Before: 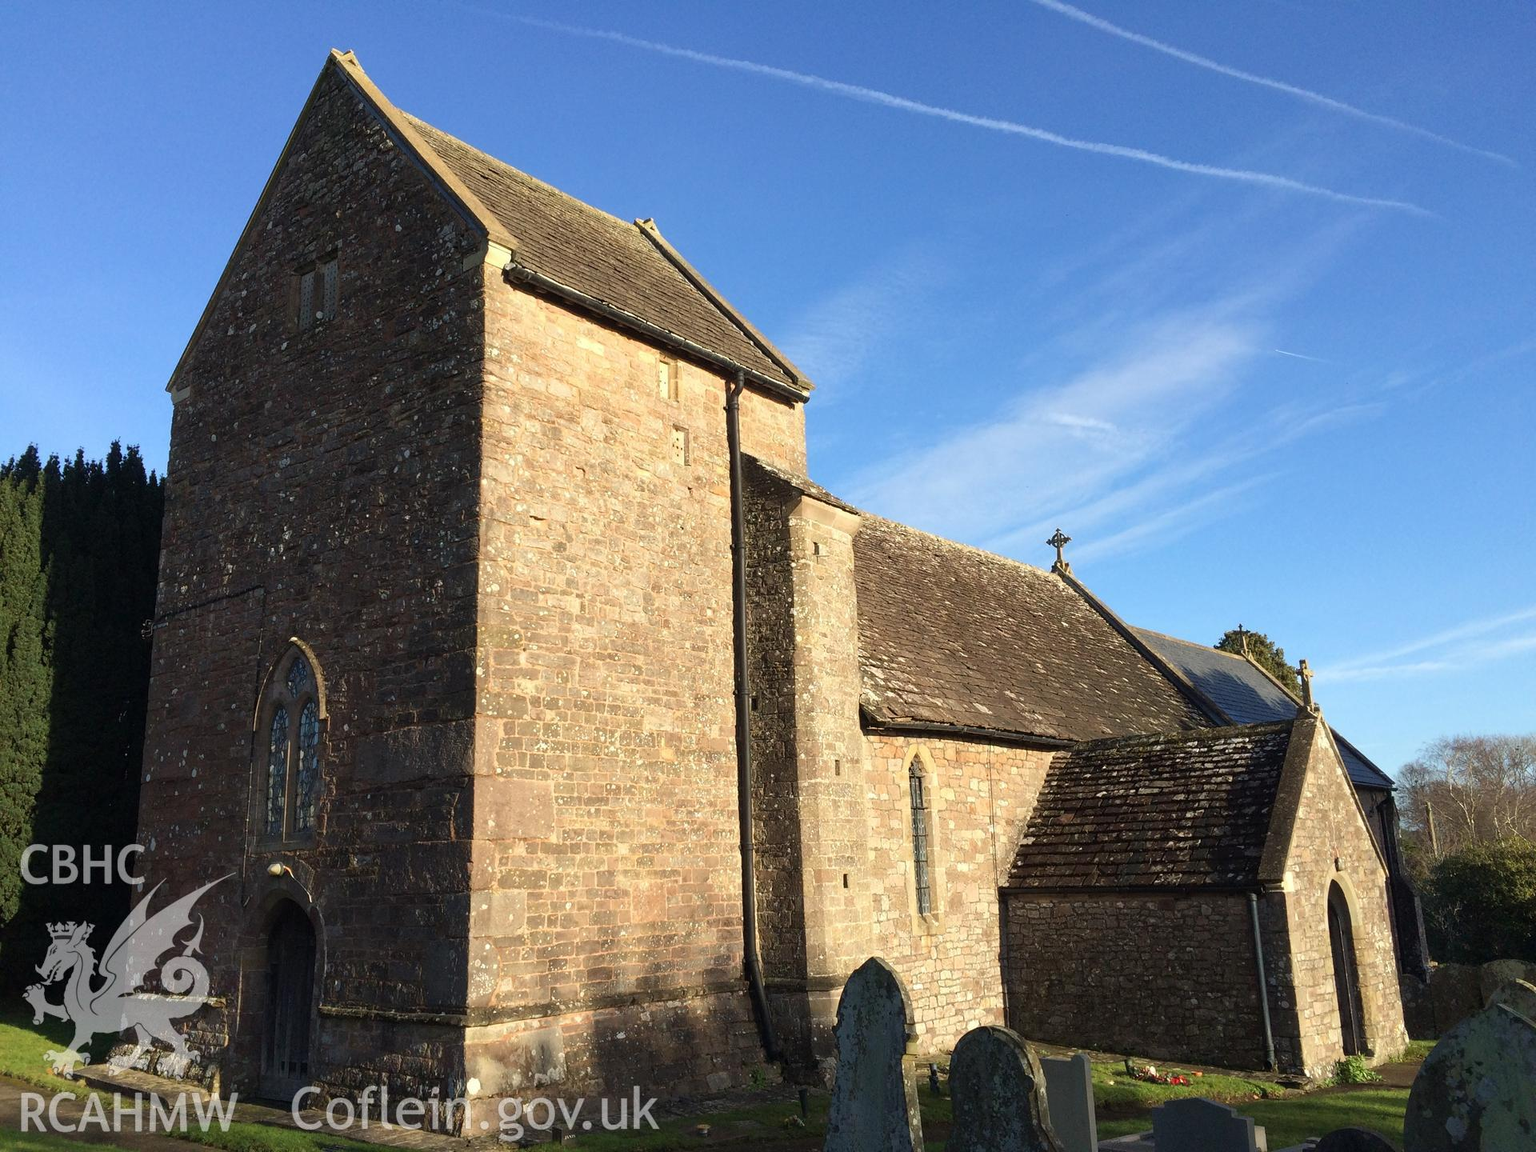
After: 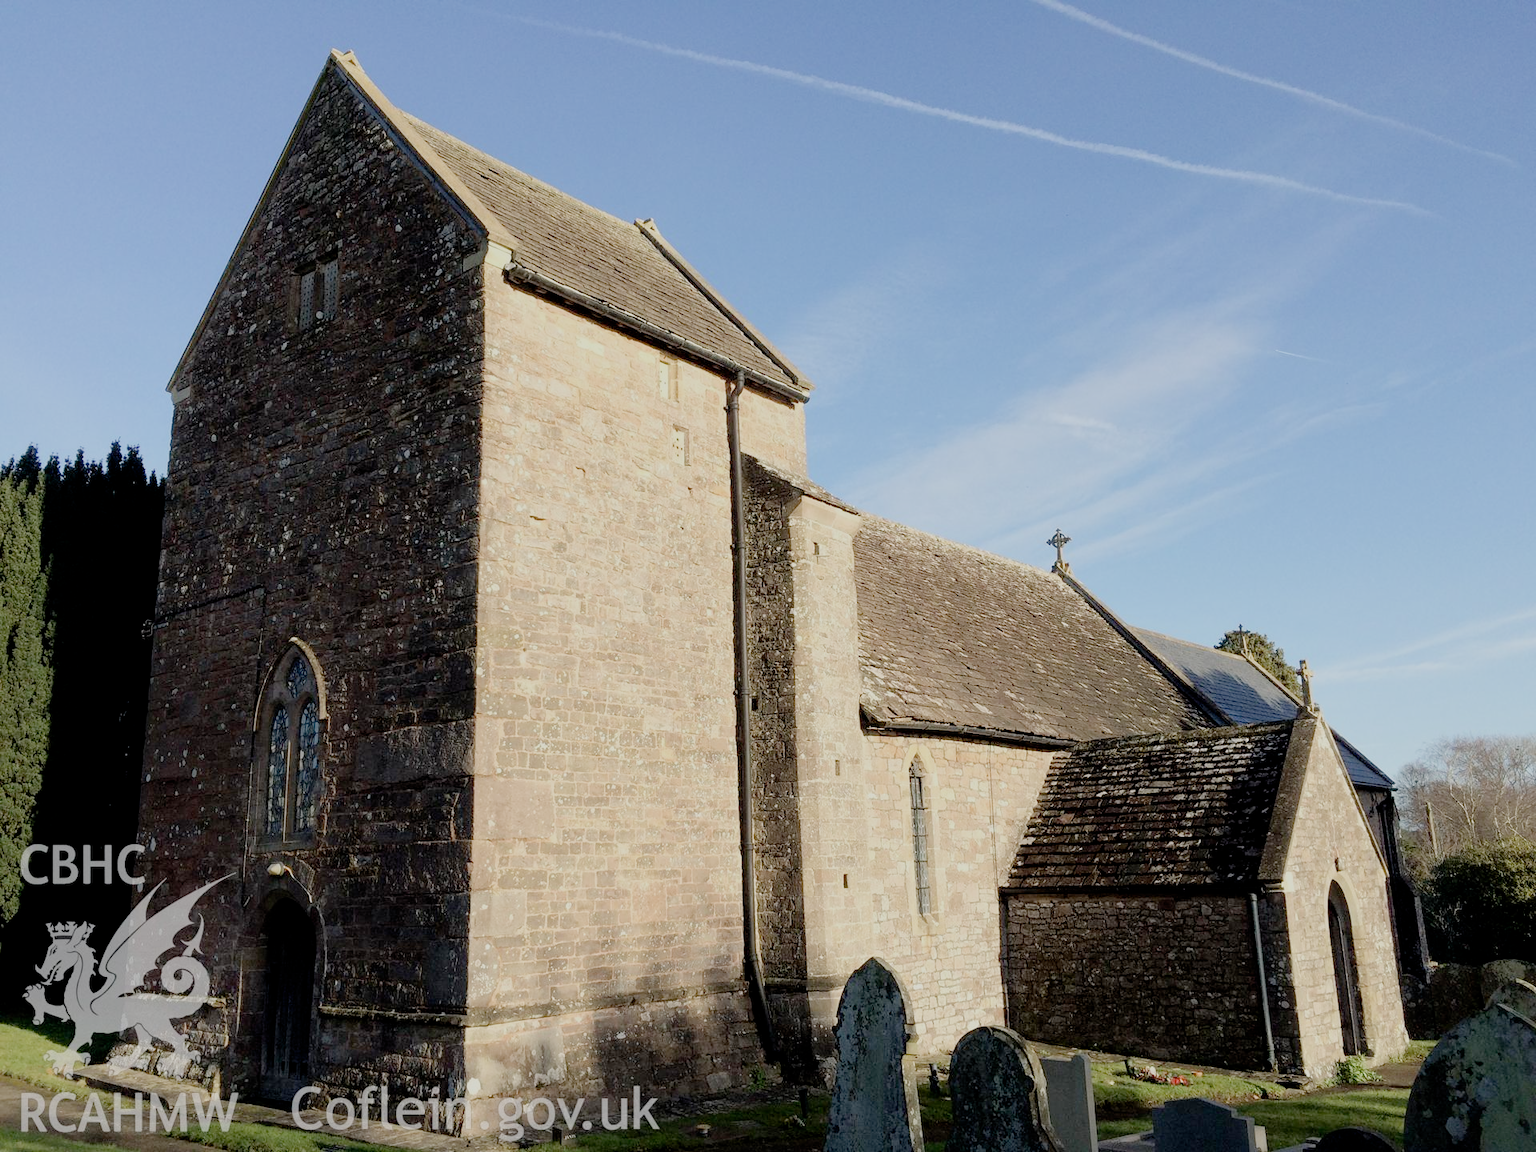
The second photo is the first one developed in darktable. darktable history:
filmic rgb: black relative exposure -7.02 EV, white relative exposure 6.02 EV, threshold 2.99 EV, target black luminance 0%, hardness 2.74, latitude 62.09%, contrast 0.696, highlights saturation mix 10.09%, shadows ↔ highlights balance -0.115%, add noise in highlights 0.002, preserve chrominance no, color science v3 (2019), use custom middle-gray values true, contrast in highlights soft, enable highlight reconstruction true
tone equalizer: -8 EV -1.12 EV, -7 EV -1.03 EV, -6 EV -0.836 EV, -5 EV -0.59 EV, -3 EV 0.574 EV, -2 EV 0.871 EV, -1 EV 1.01 EV, +0 EV 1.06 EV
